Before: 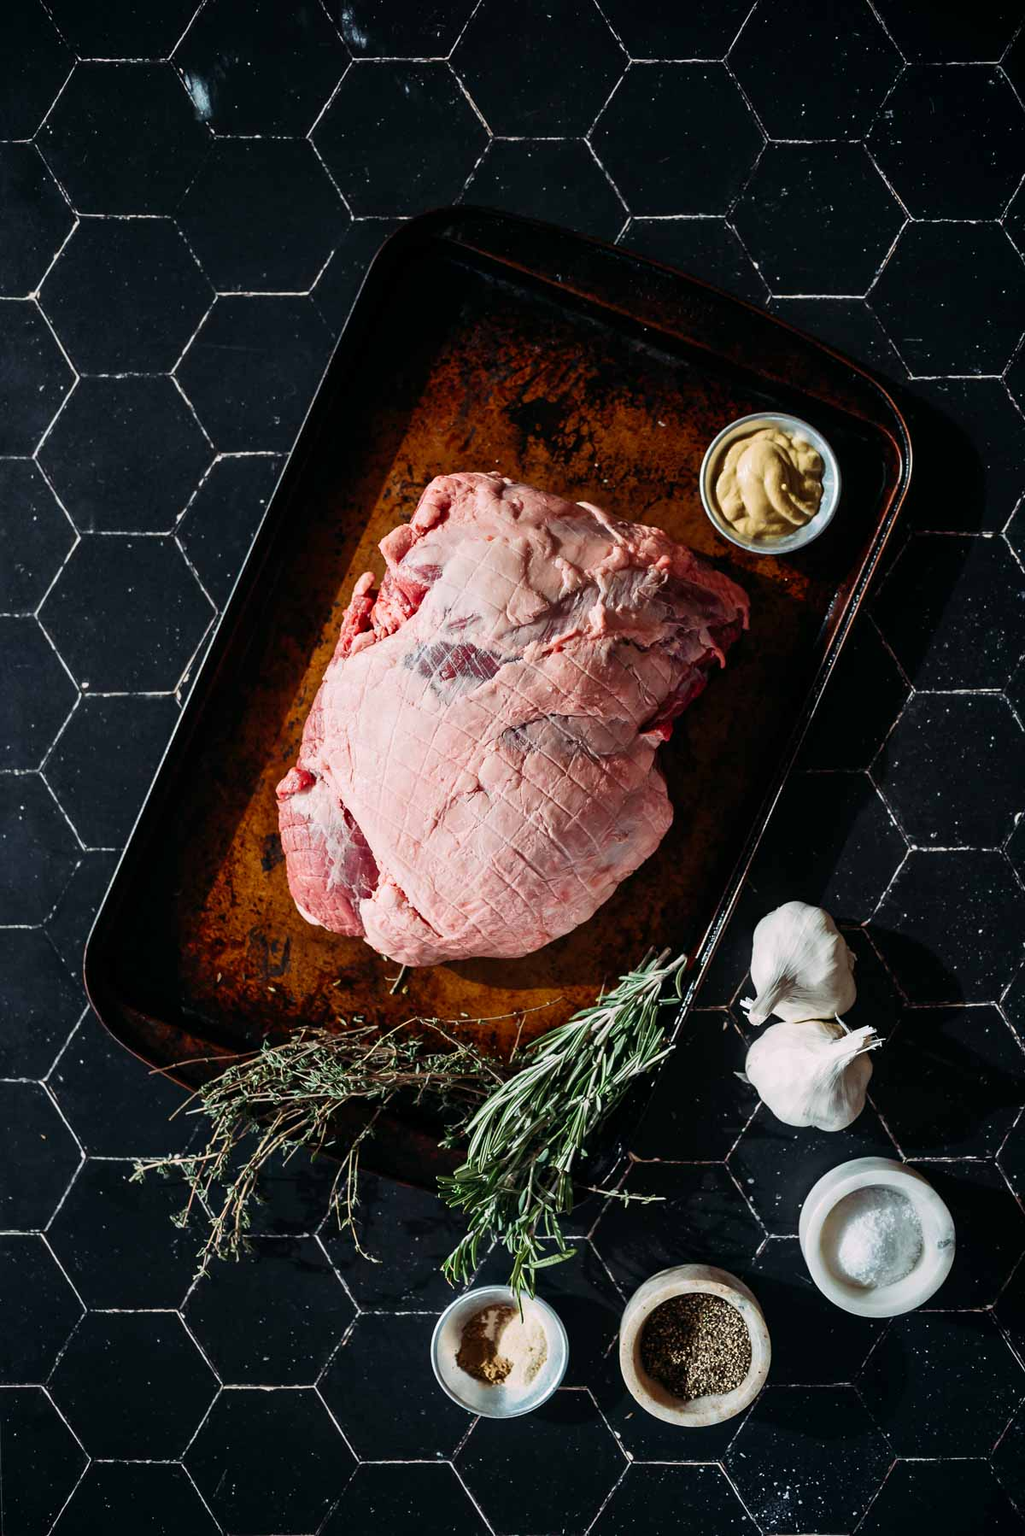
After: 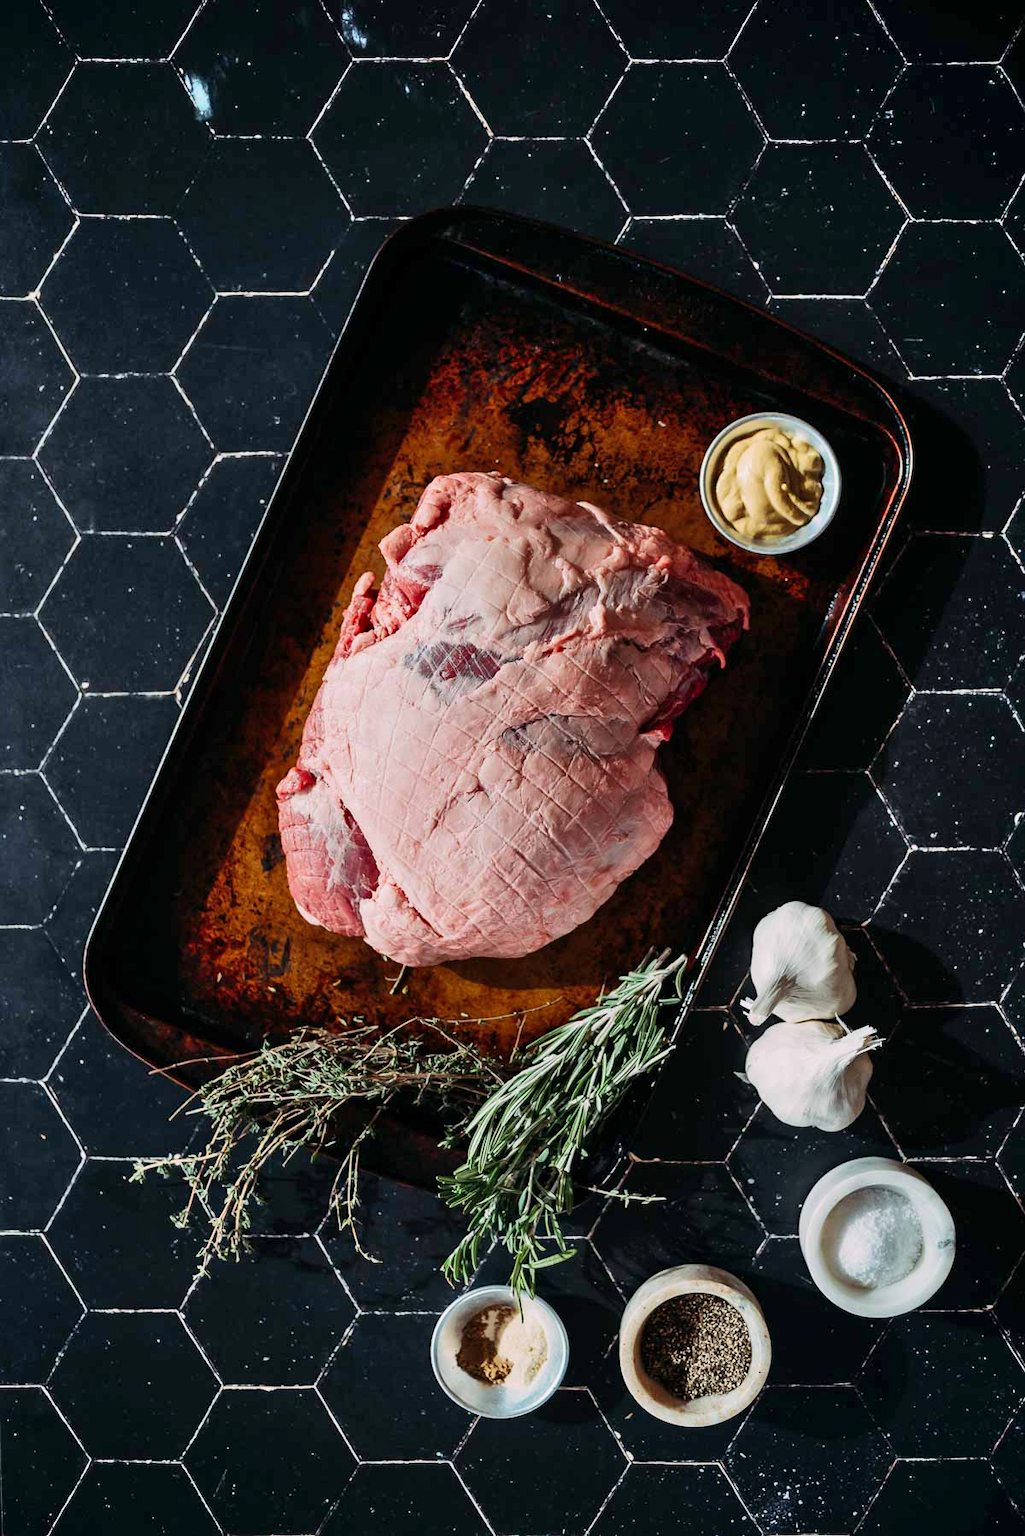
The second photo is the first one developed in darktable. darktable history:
shadows and highlights: white point adjustment -3.57, highlights -63.76, soften with gaussian
